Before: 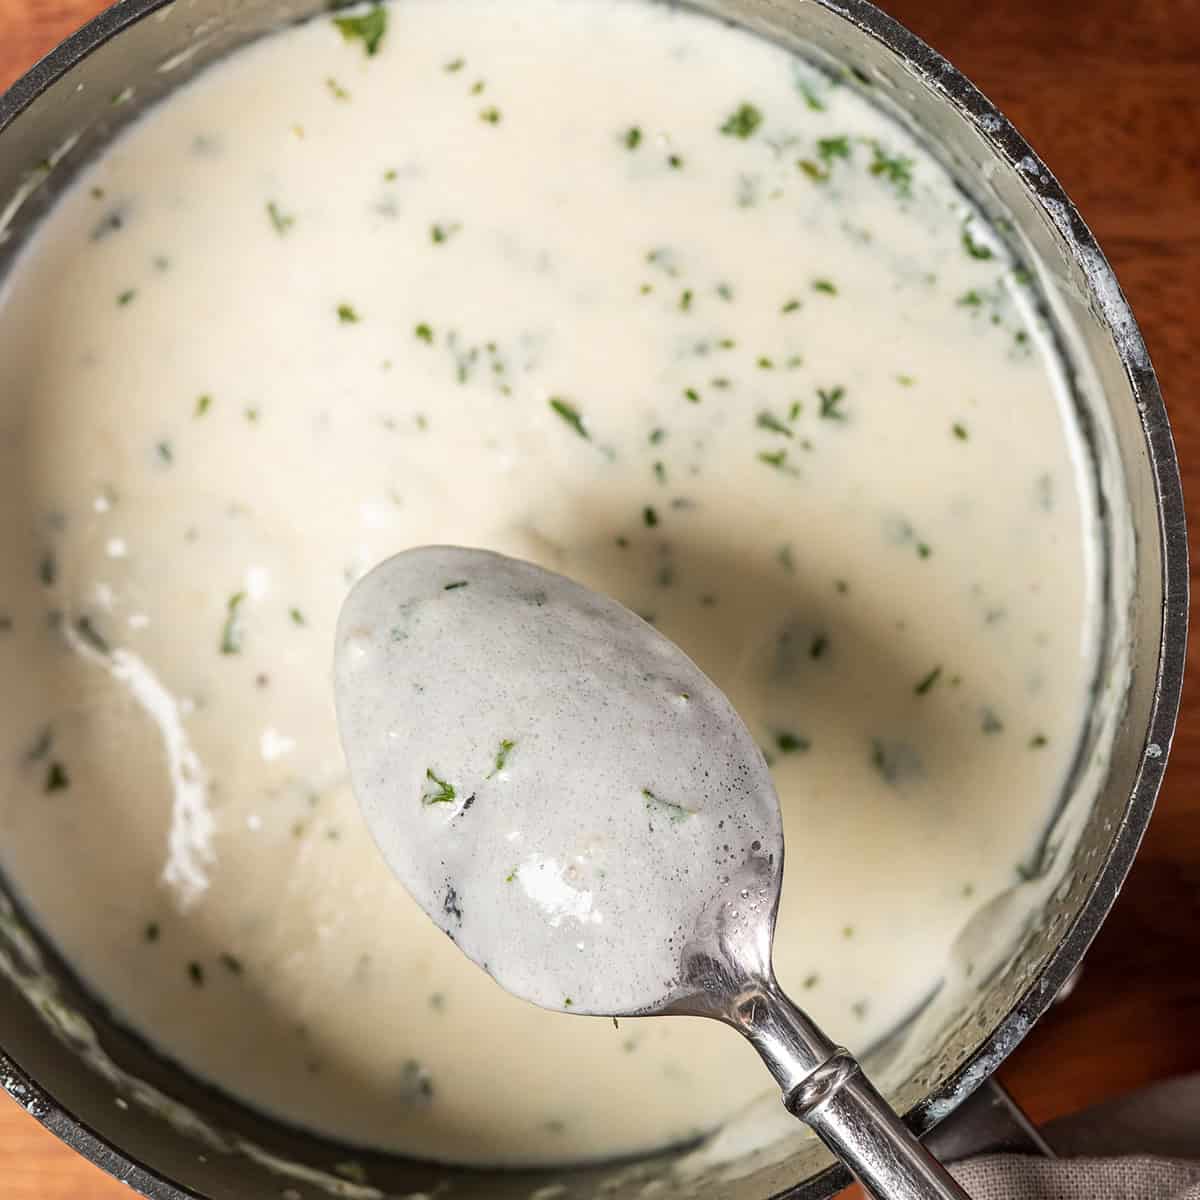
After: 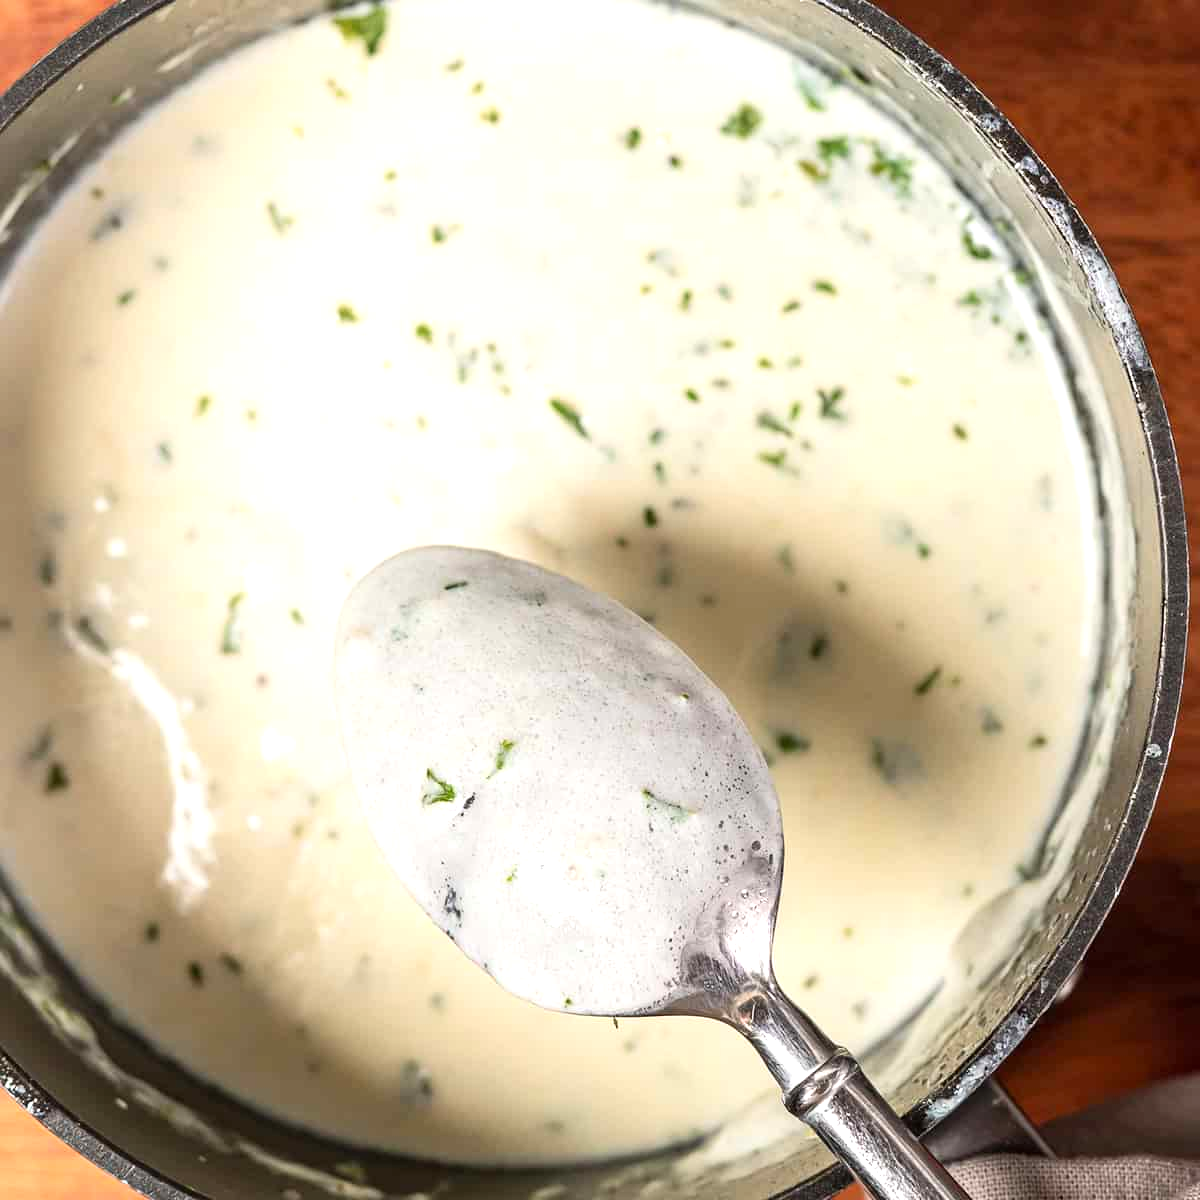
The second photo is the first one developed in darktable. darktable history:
exposure: black level correction 0, exposure 0.499 EV, compensate highlight preservation false
contrast brightness saturation: contrast 0.1, brightness 0.037, saturation 0.088
